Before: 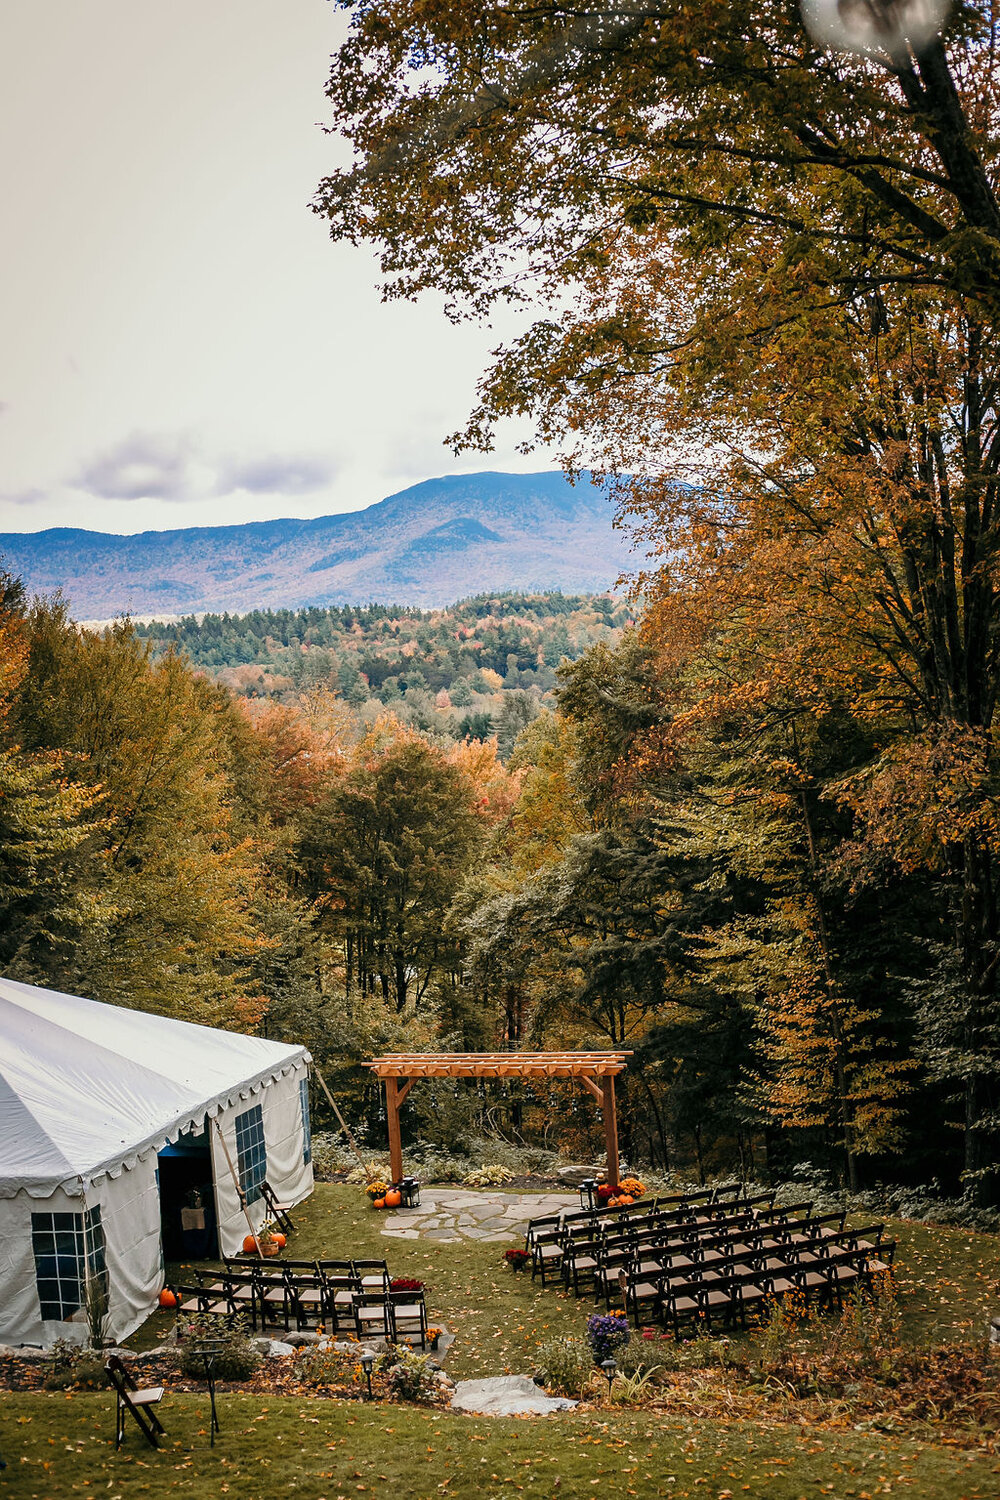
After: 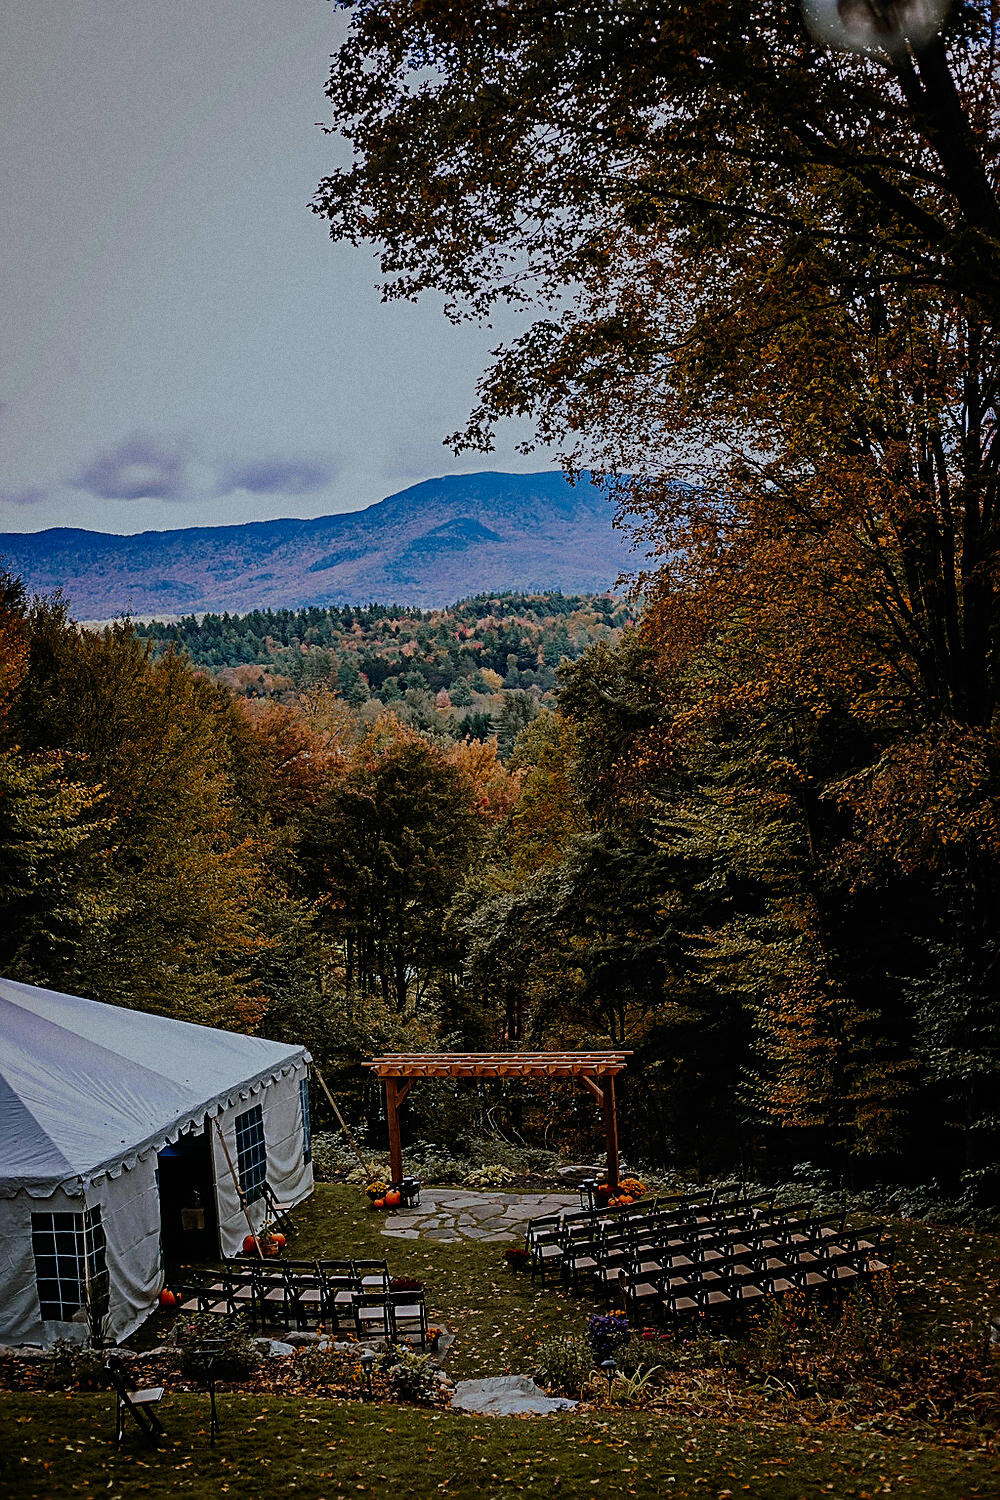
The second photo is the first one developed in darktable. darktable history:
grain: coarseness 0.47 ISO
base curve: curves: ch0 [(0, 0) (0.007, 0.004) (0.027, 0.03) (0.046, 0.07) (0.207, 0.54) (0.442, 0.872) (0.673, 0.972) (1, 1)], preserve colors none
exposure: exposure -2.446 EV, compensate highlight preservation false
sharpen: radius 2.543, amount 0.636
white balance: red 0.954, blue 1.079
velvia: on, module defaults
